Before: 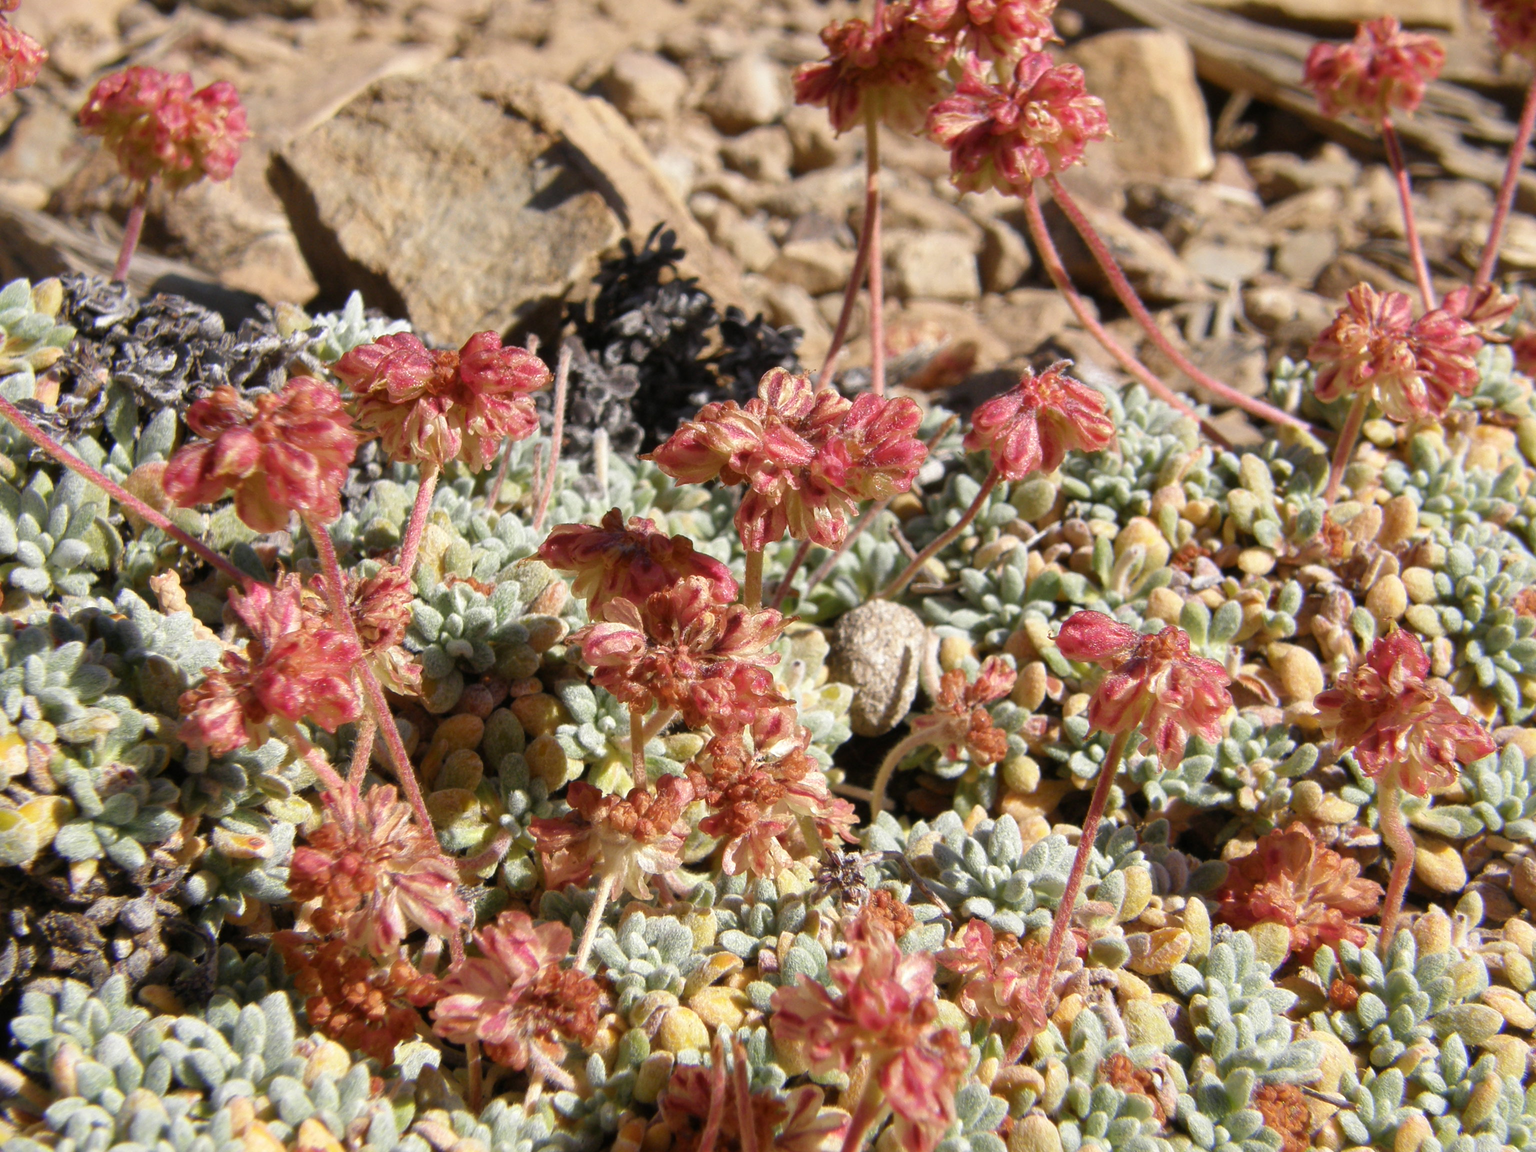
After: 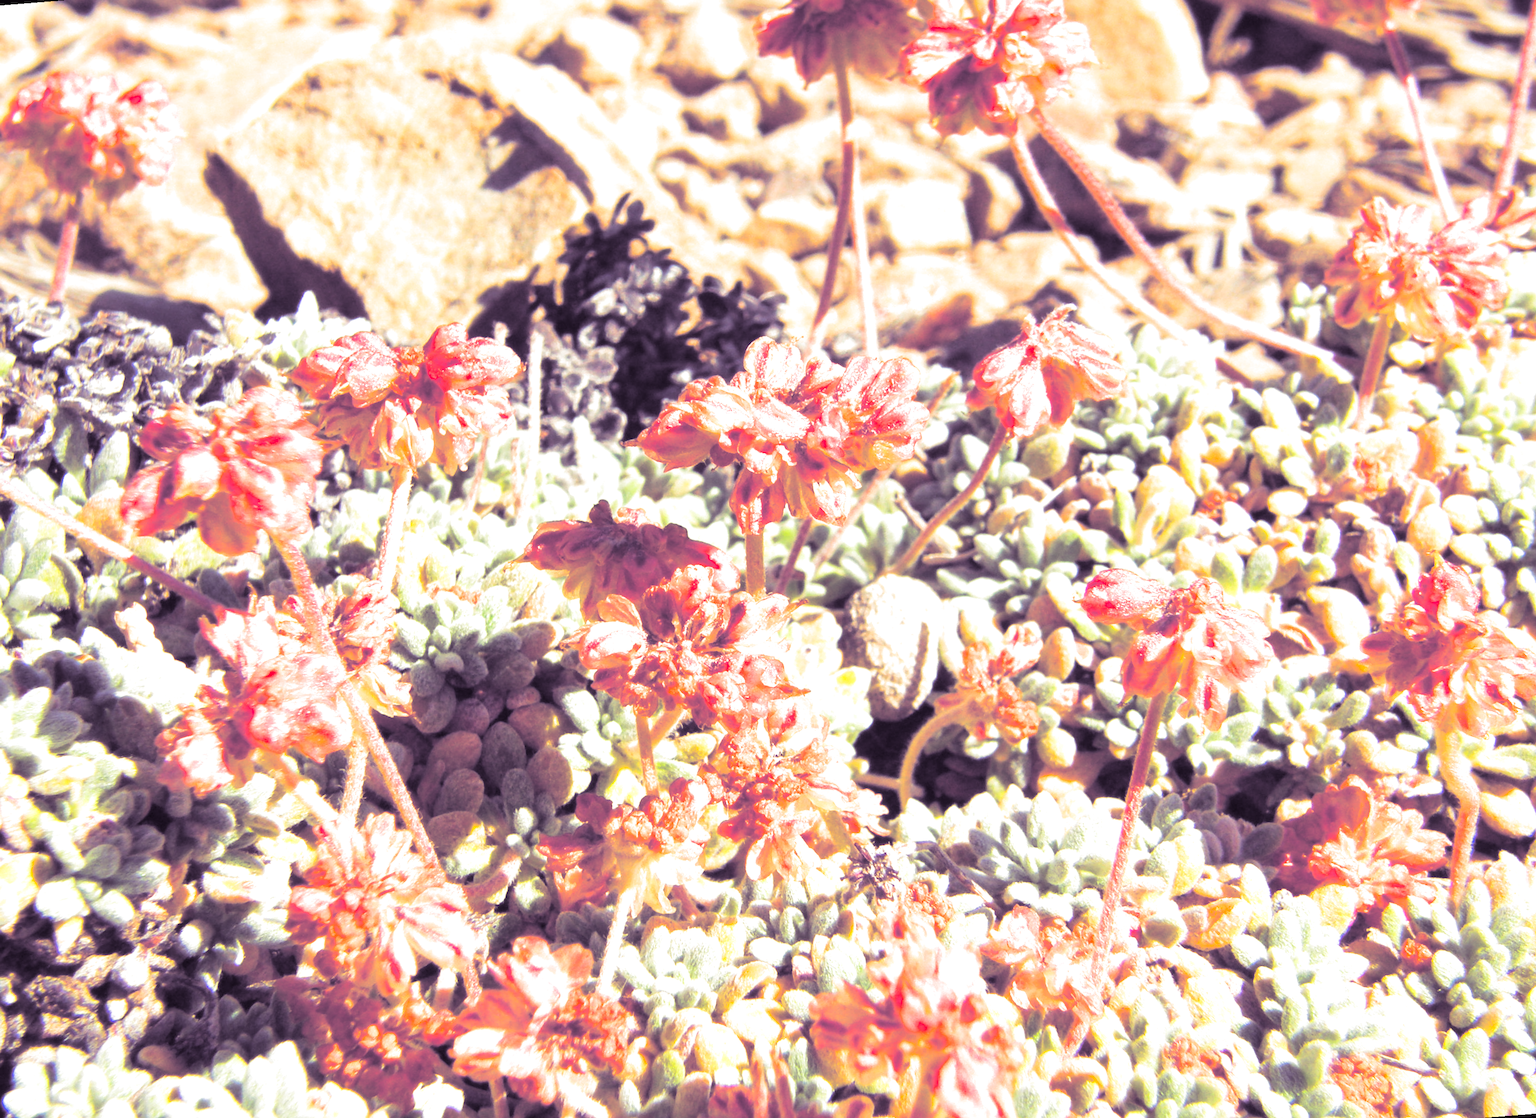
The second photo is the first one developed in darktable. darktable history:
contrast brightness saturation: contrast 0.07, brightness 0.18, saturation 0.4
exposure: black level correction 0, exposure 1.2 EV, compensate exposure bias true, compensate highlight preservation false
rotate and perspective: rotation -4.57°, crop left 0.054, crop right 0.944, crop top 0.087, crop bottom 0.914
split-toning: shadows › hue 266.4°, shadows › saturation 0.4, highlights › hue 61.2°, highlights › saturation 0.3, compress 0%
